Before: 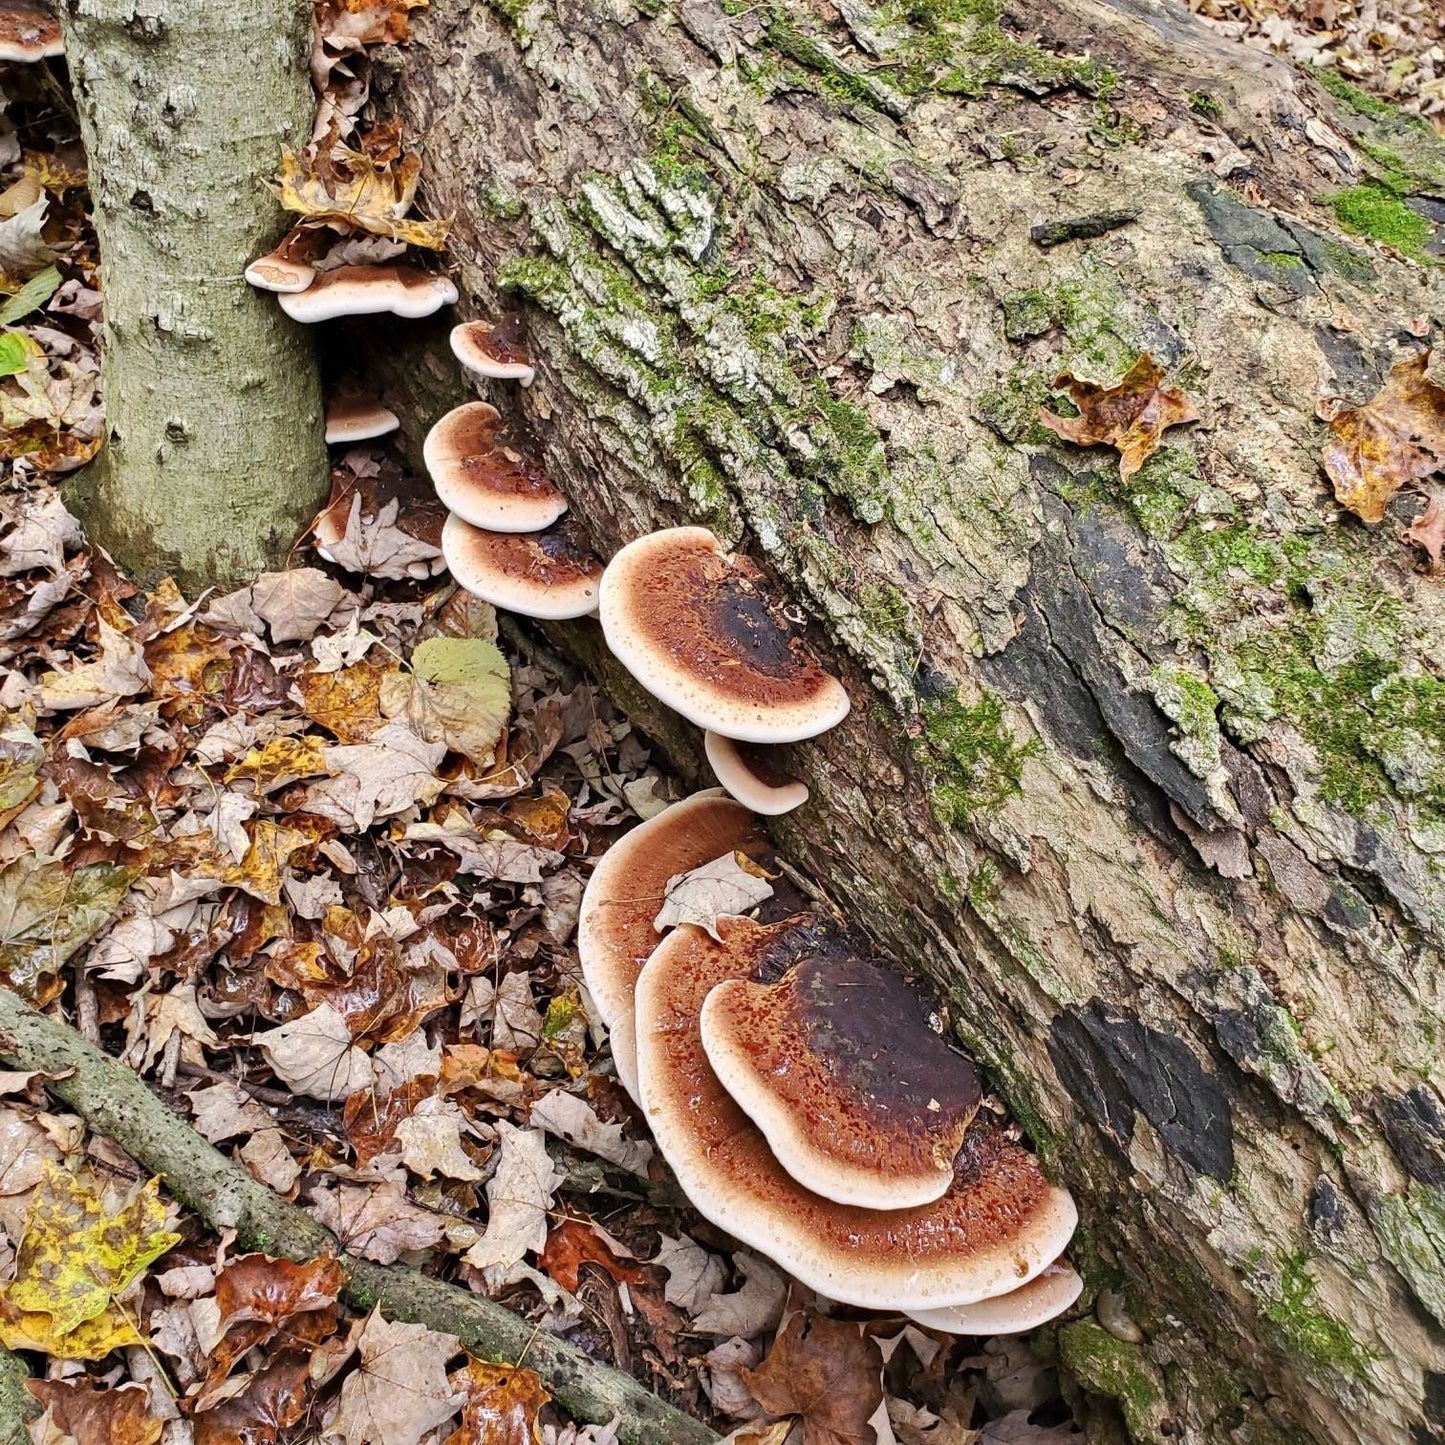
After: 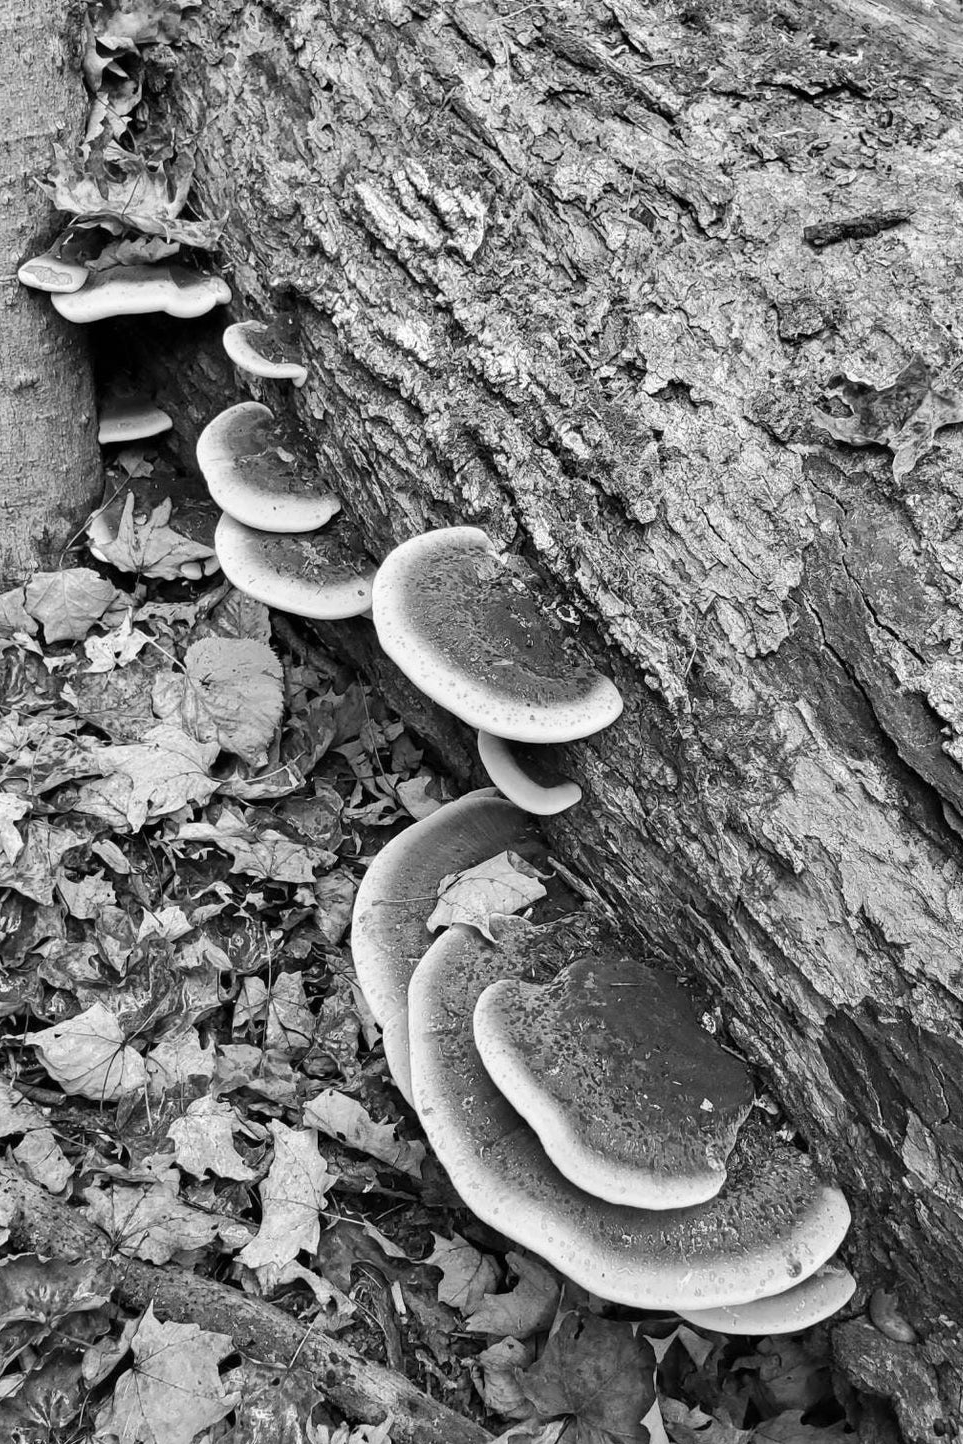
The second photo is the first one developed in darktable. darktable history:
crop and rotate: left 15.754%, right 17.579%
monochrome: on, module defaults
